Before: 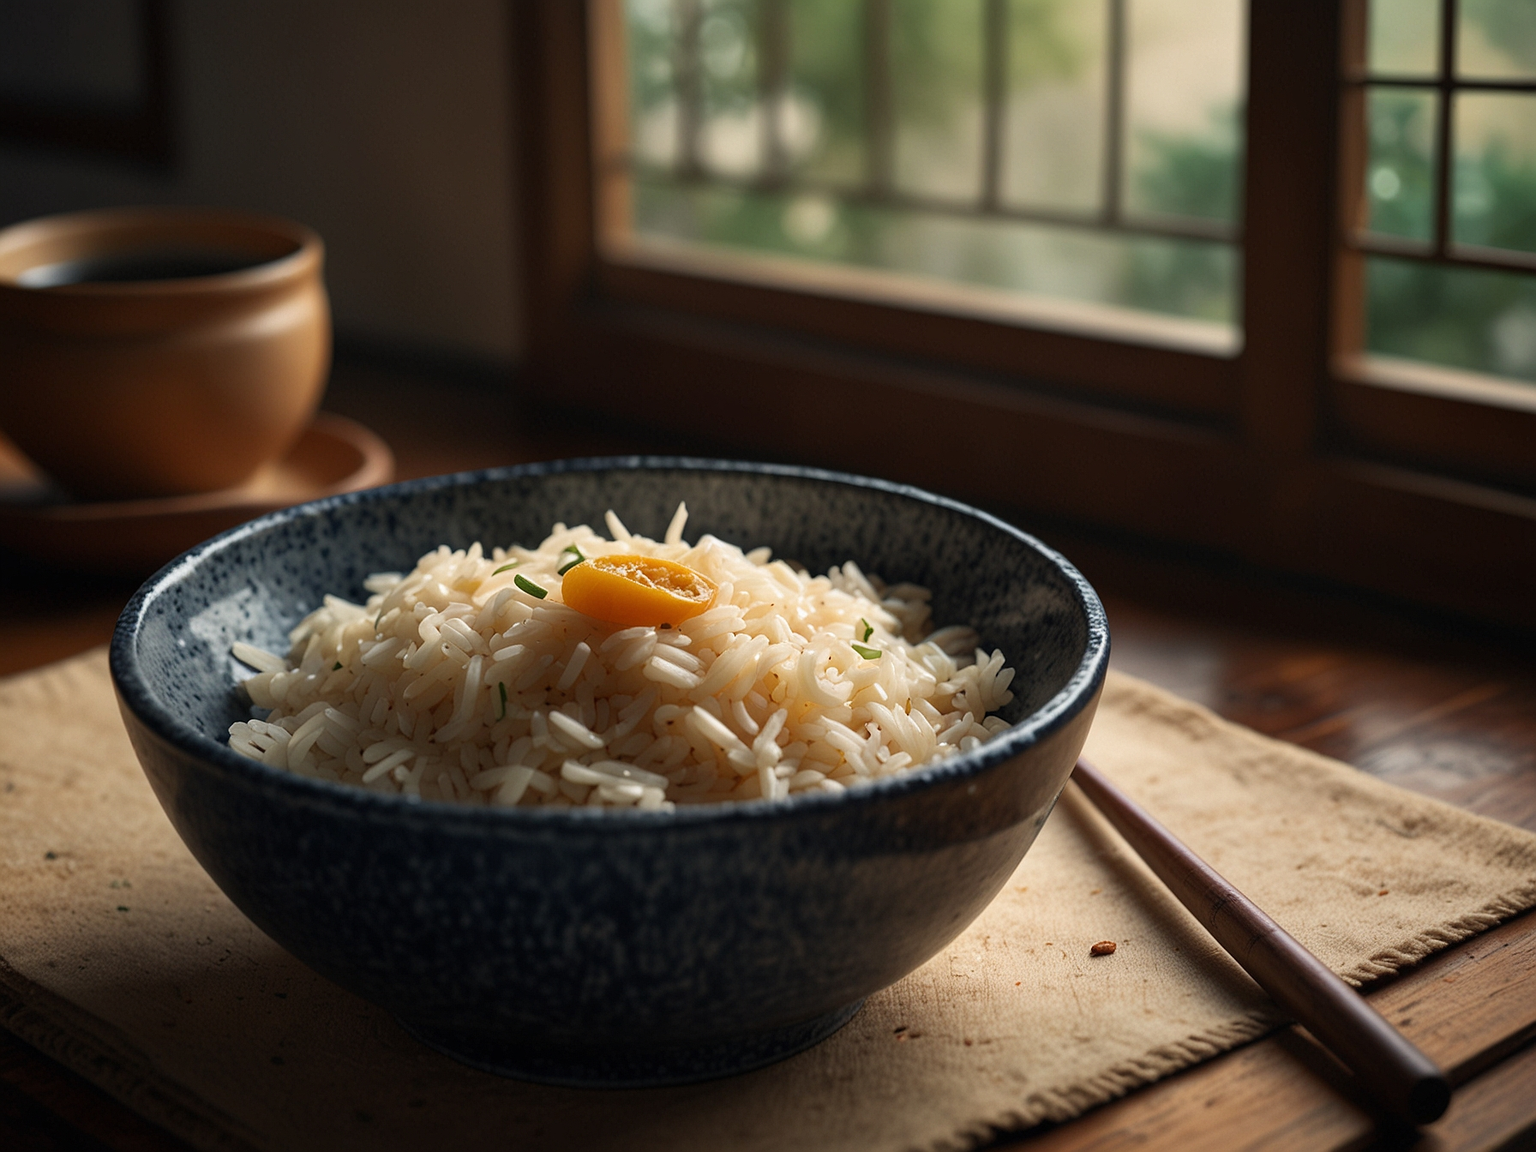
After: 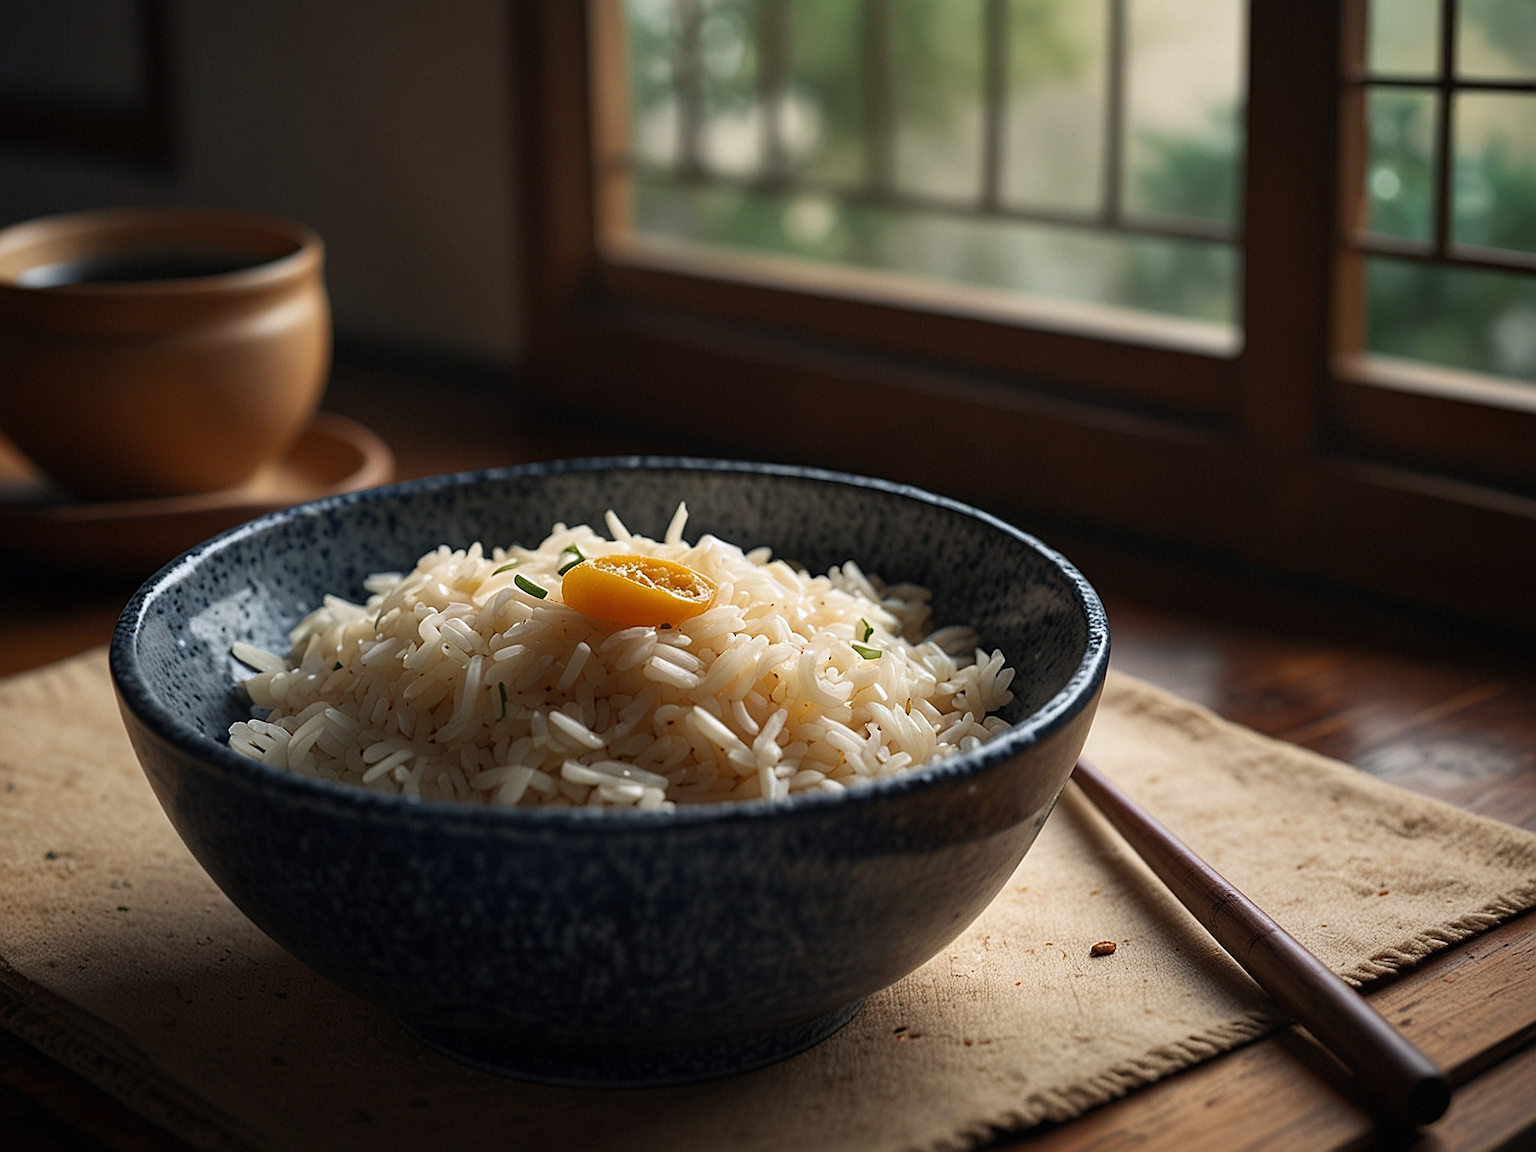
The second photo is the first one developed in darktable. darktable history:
white balance: red 0.974, blue 1.044
tone equalizer: on, module defaults
sharpen: on, module defaults
